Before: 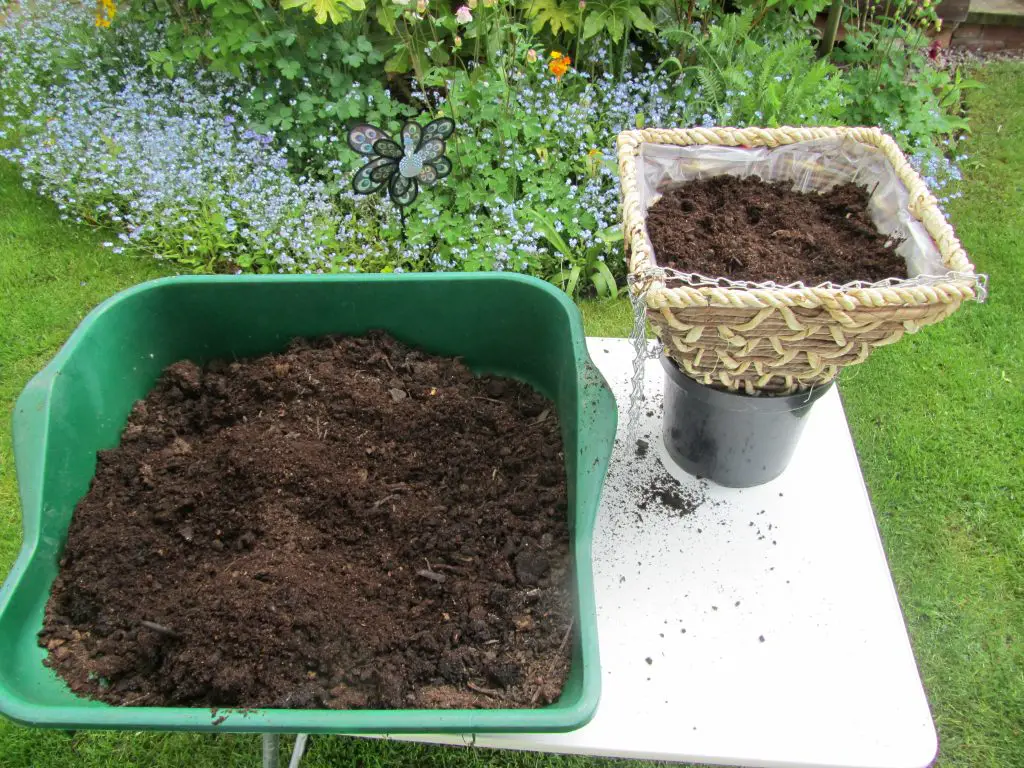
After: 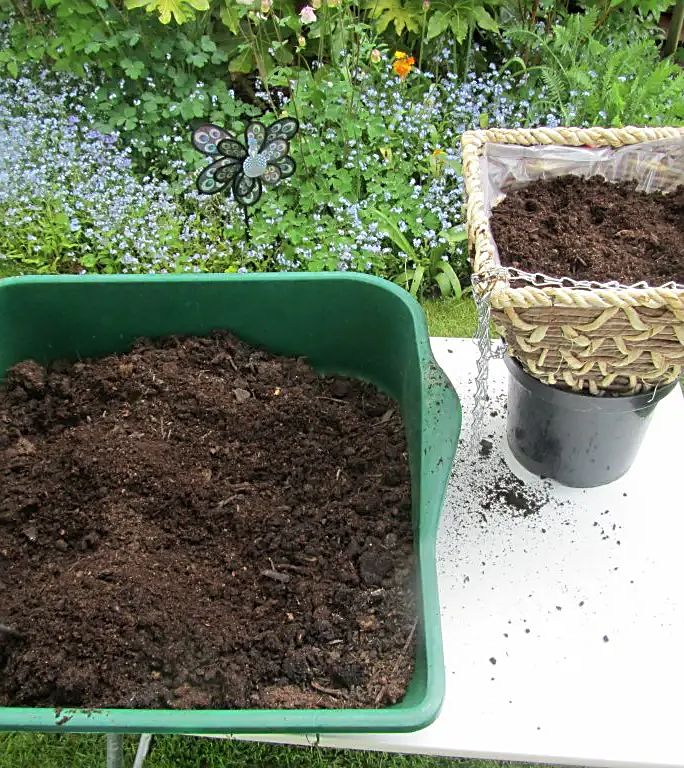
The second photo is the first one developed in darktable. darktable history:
crop and rotate: left 15.268%, right 17.872%
sharpen: on, module defaults
